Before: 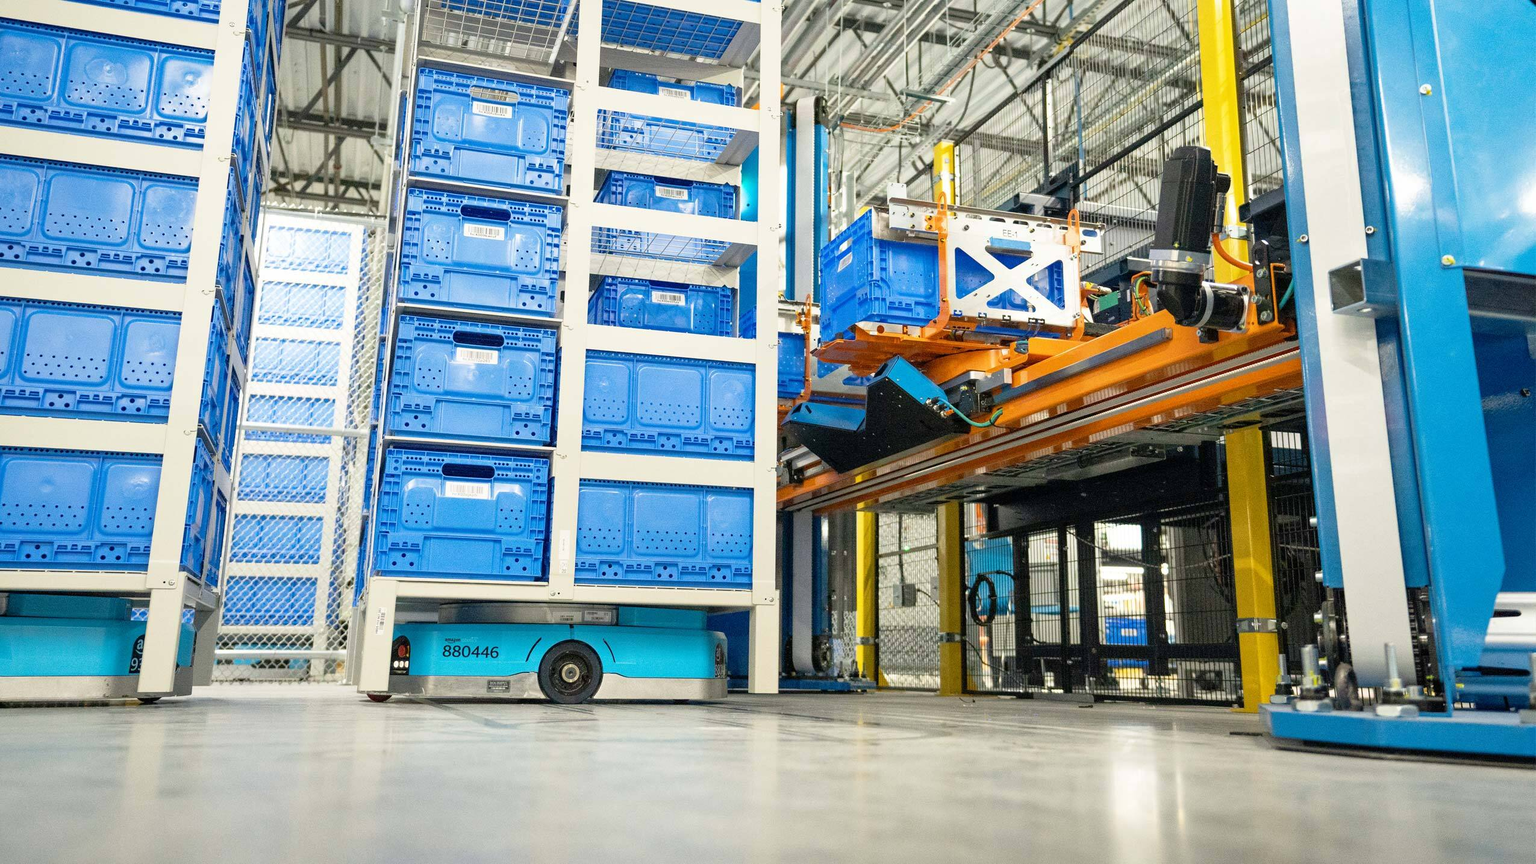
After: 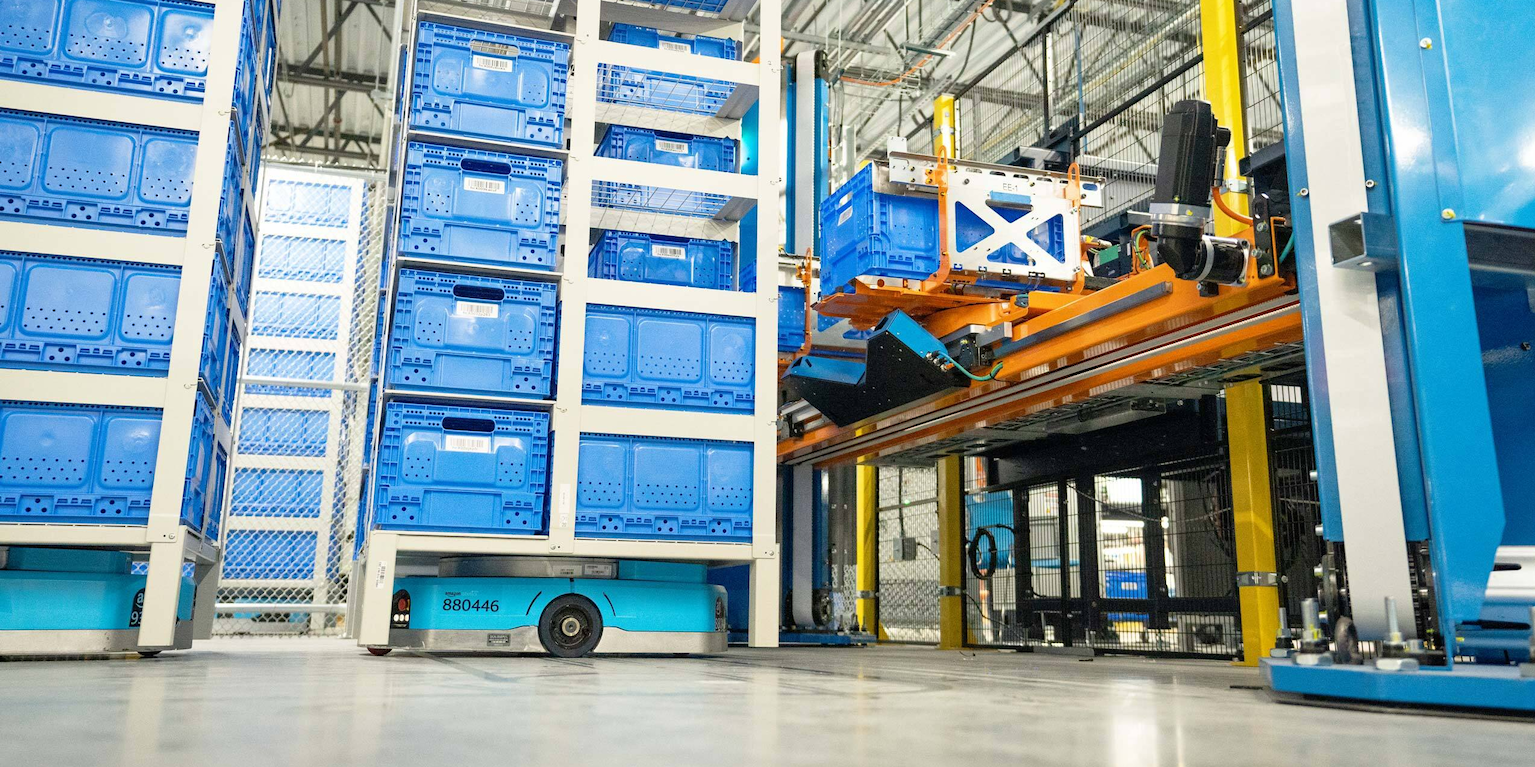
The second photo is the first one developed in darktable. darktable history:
crop and rotate: top 5.436%, bottom 5.683%
